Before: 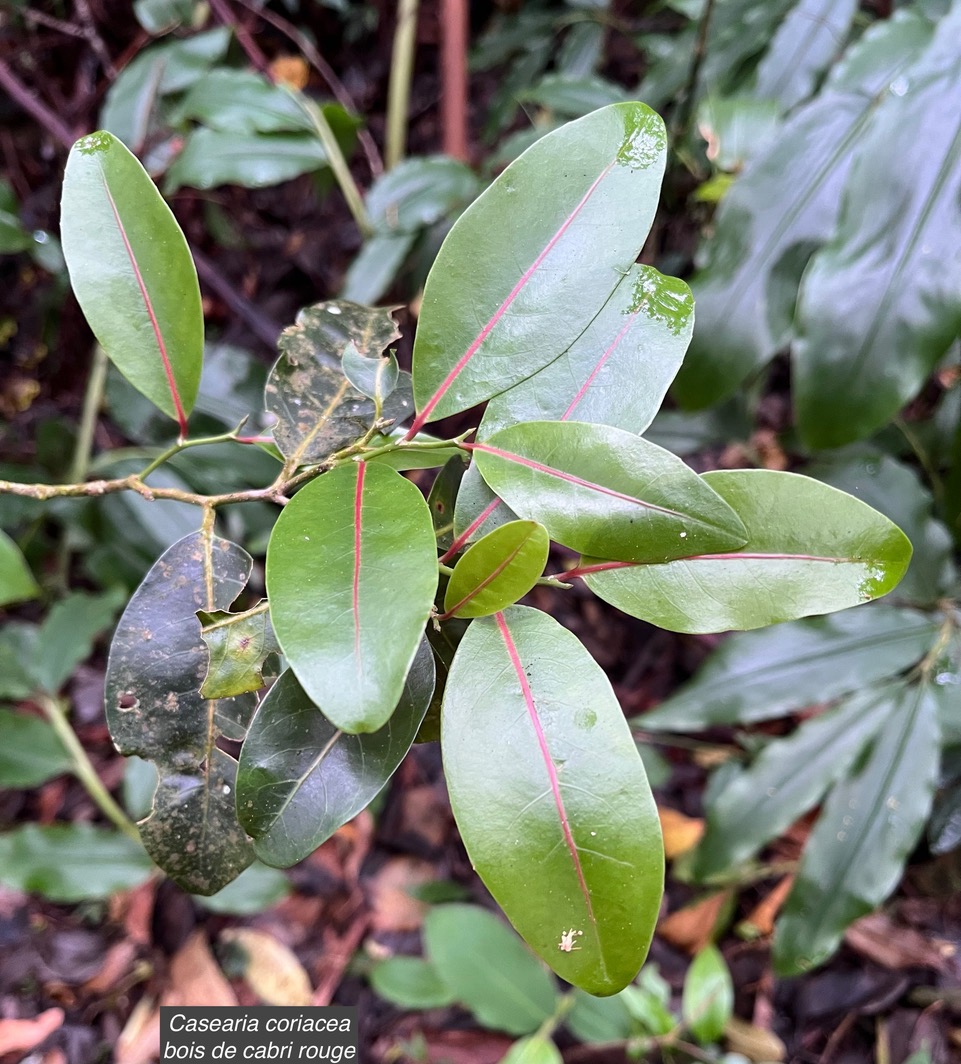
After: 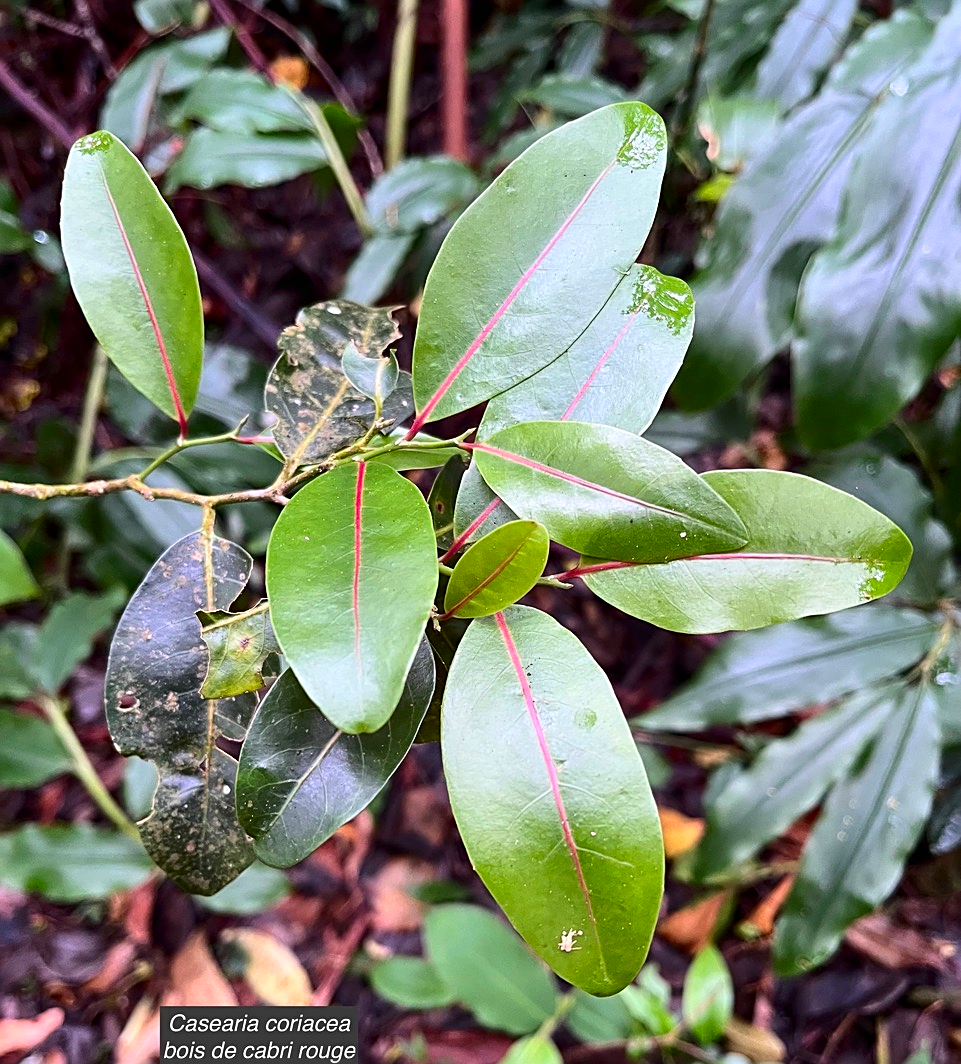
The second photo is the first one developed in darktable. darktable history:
sharpen: on, module defaults
contrast brightness saturation: contrast 0.171, saturation 0.298
